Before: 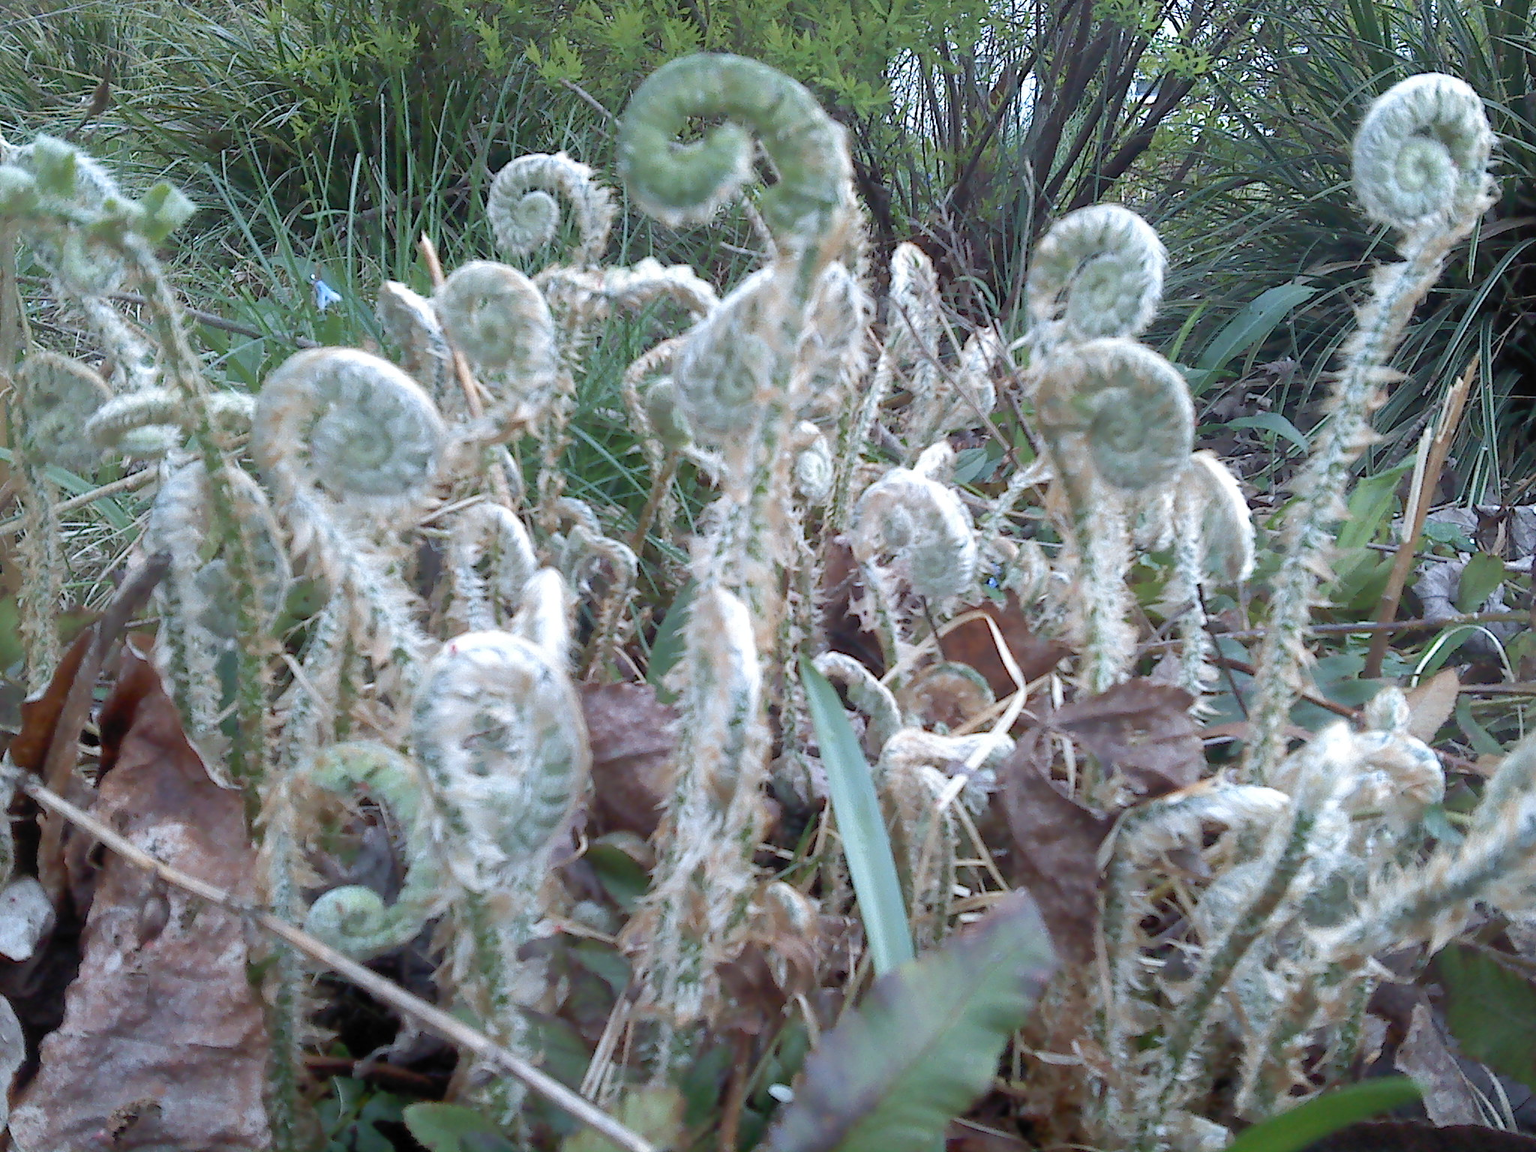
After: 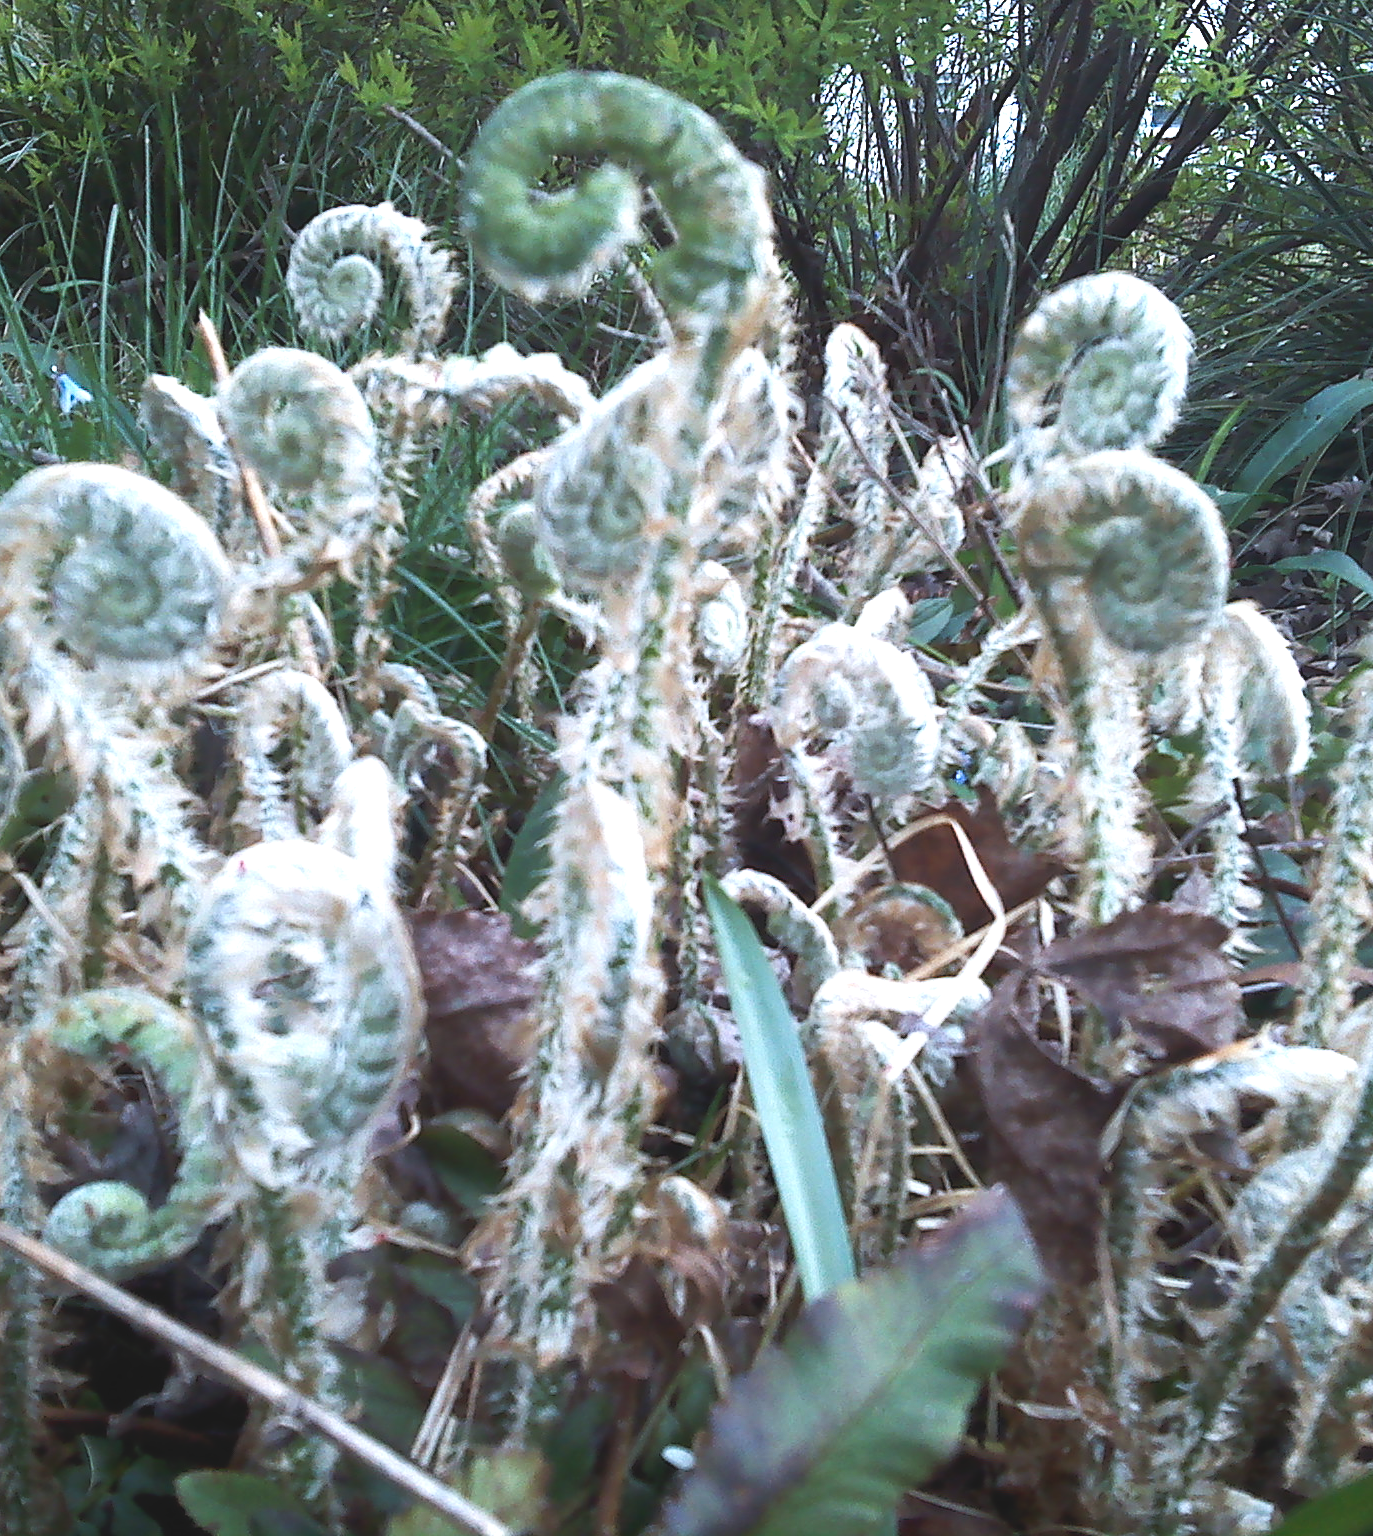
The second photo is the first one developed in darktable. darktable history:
tone curve: curves: ch0 [(0, 0) (0.003, 0.038) (0.011, 0.035) (0.025, 0.03) (0.044, 0.044) (0.069, 0.062) (0.1, 0.087) (0.136, 0.114) (0.177, 0.15) (0.224, 0.193) (0.277, 0.242) (0.335, 0.299) (0.399, 0.361) (0.468, 0.437) (0.543, 0.521) (0.623, 0.614) (0.709, 0.717) (0.801, 0.817) (0.898, 0.913) (1, 1)], preserve colors none
color balance rgb: global offset › luminance 1.998%, linear chroma grading › global chroma 14.834%, perceptual saturation grading › global saturation 0.464%, perceptual brilliance grading › highlights 14.579%, perceptual brilliance grading › mid-tones -6.526%, perceptual brilliance grading › shadows -27.011%
crop and rotate: left 17.76%, right 15.17%
